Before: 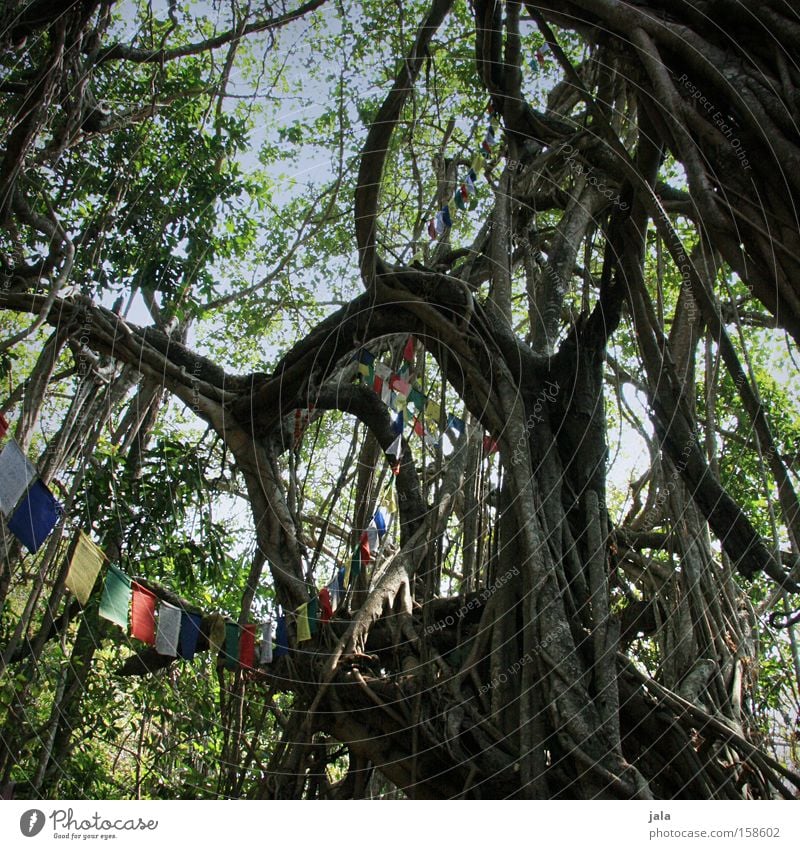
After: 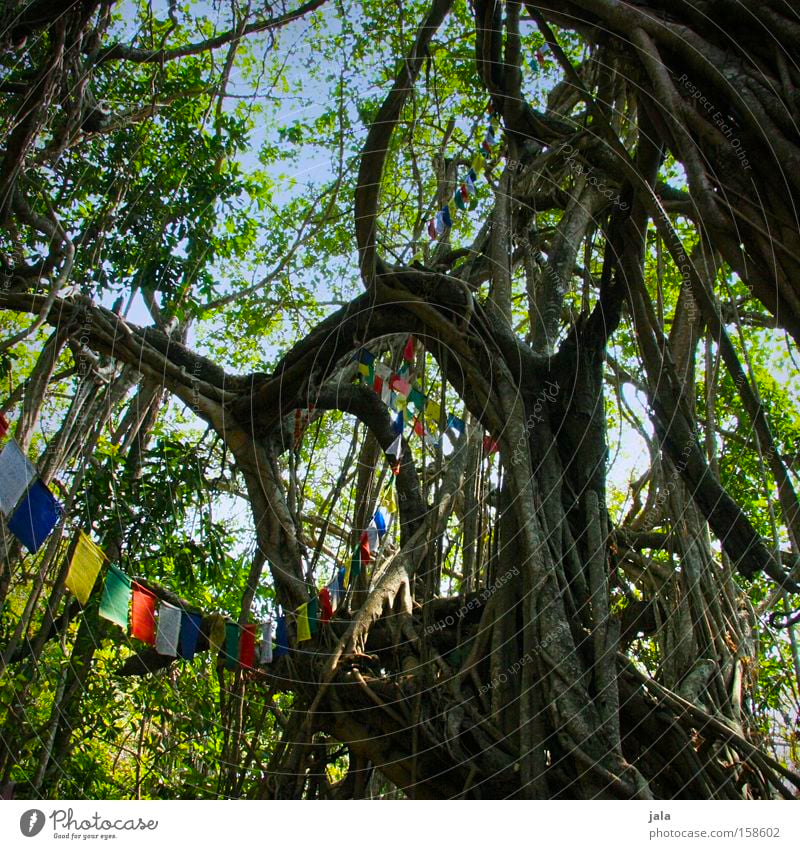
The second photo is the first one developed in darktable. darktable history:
color calibration: illuminant same as pipeline (D50), adaptation XYZ, x 0.346, y 0.358, temperature 5011.63 K
color balance rgb: linear chroma grading › shadows -30.09%, linear chroma grading › global chroma 34.726%, perceptual saturation grading › global saturation 24.971%, global vibrance 39.275%
